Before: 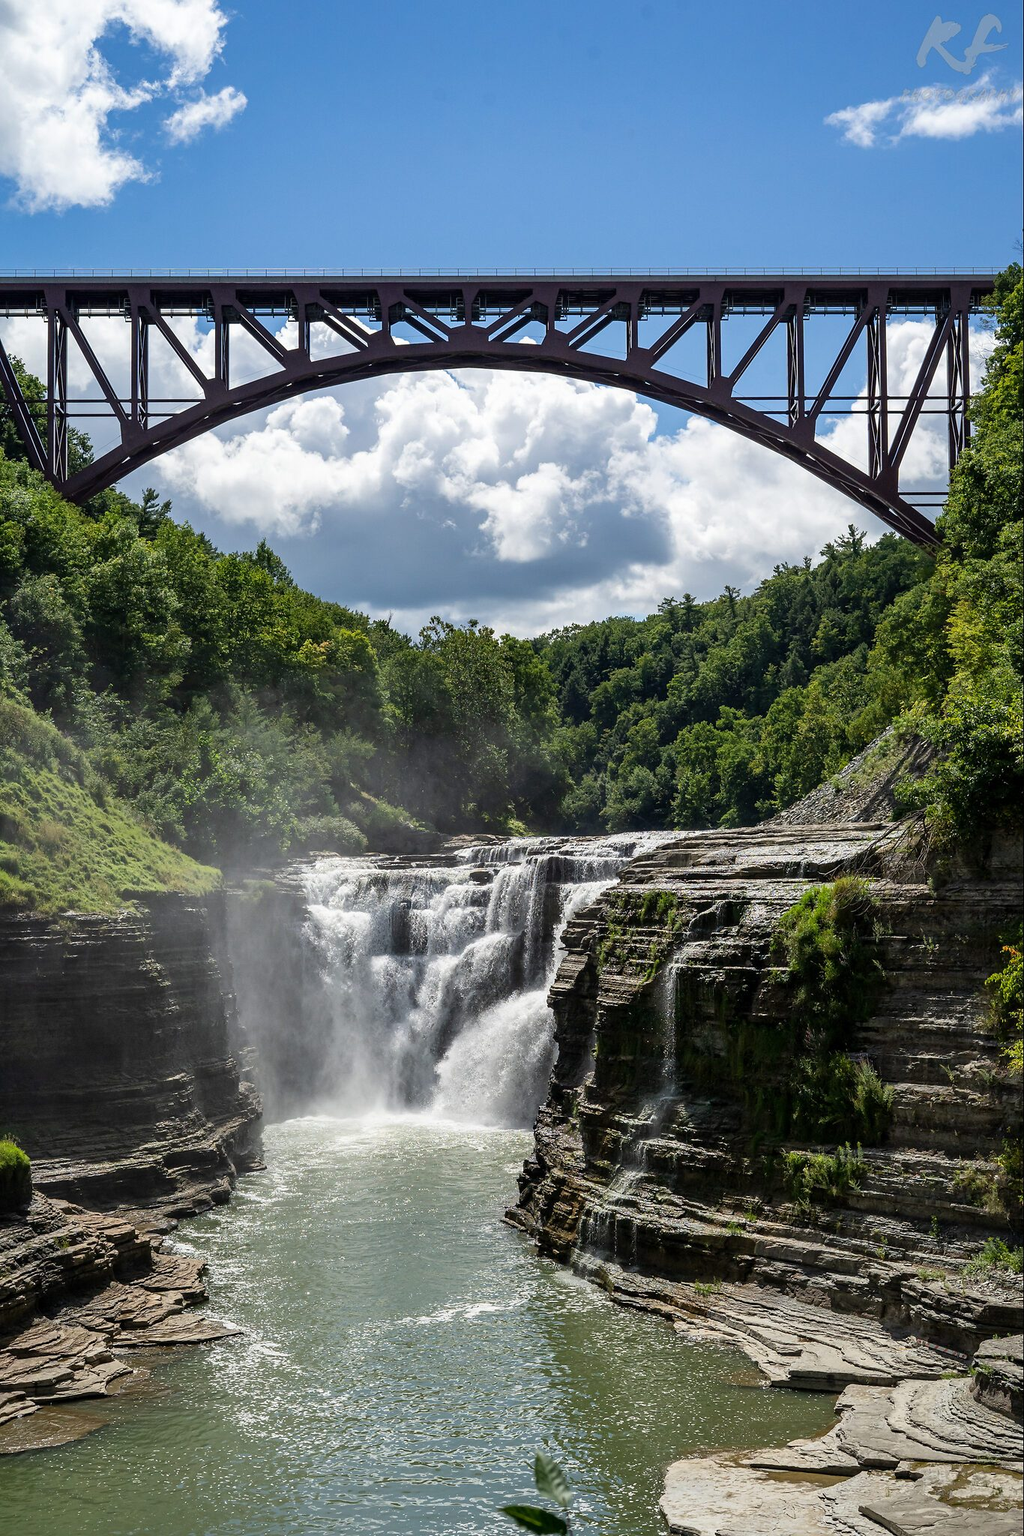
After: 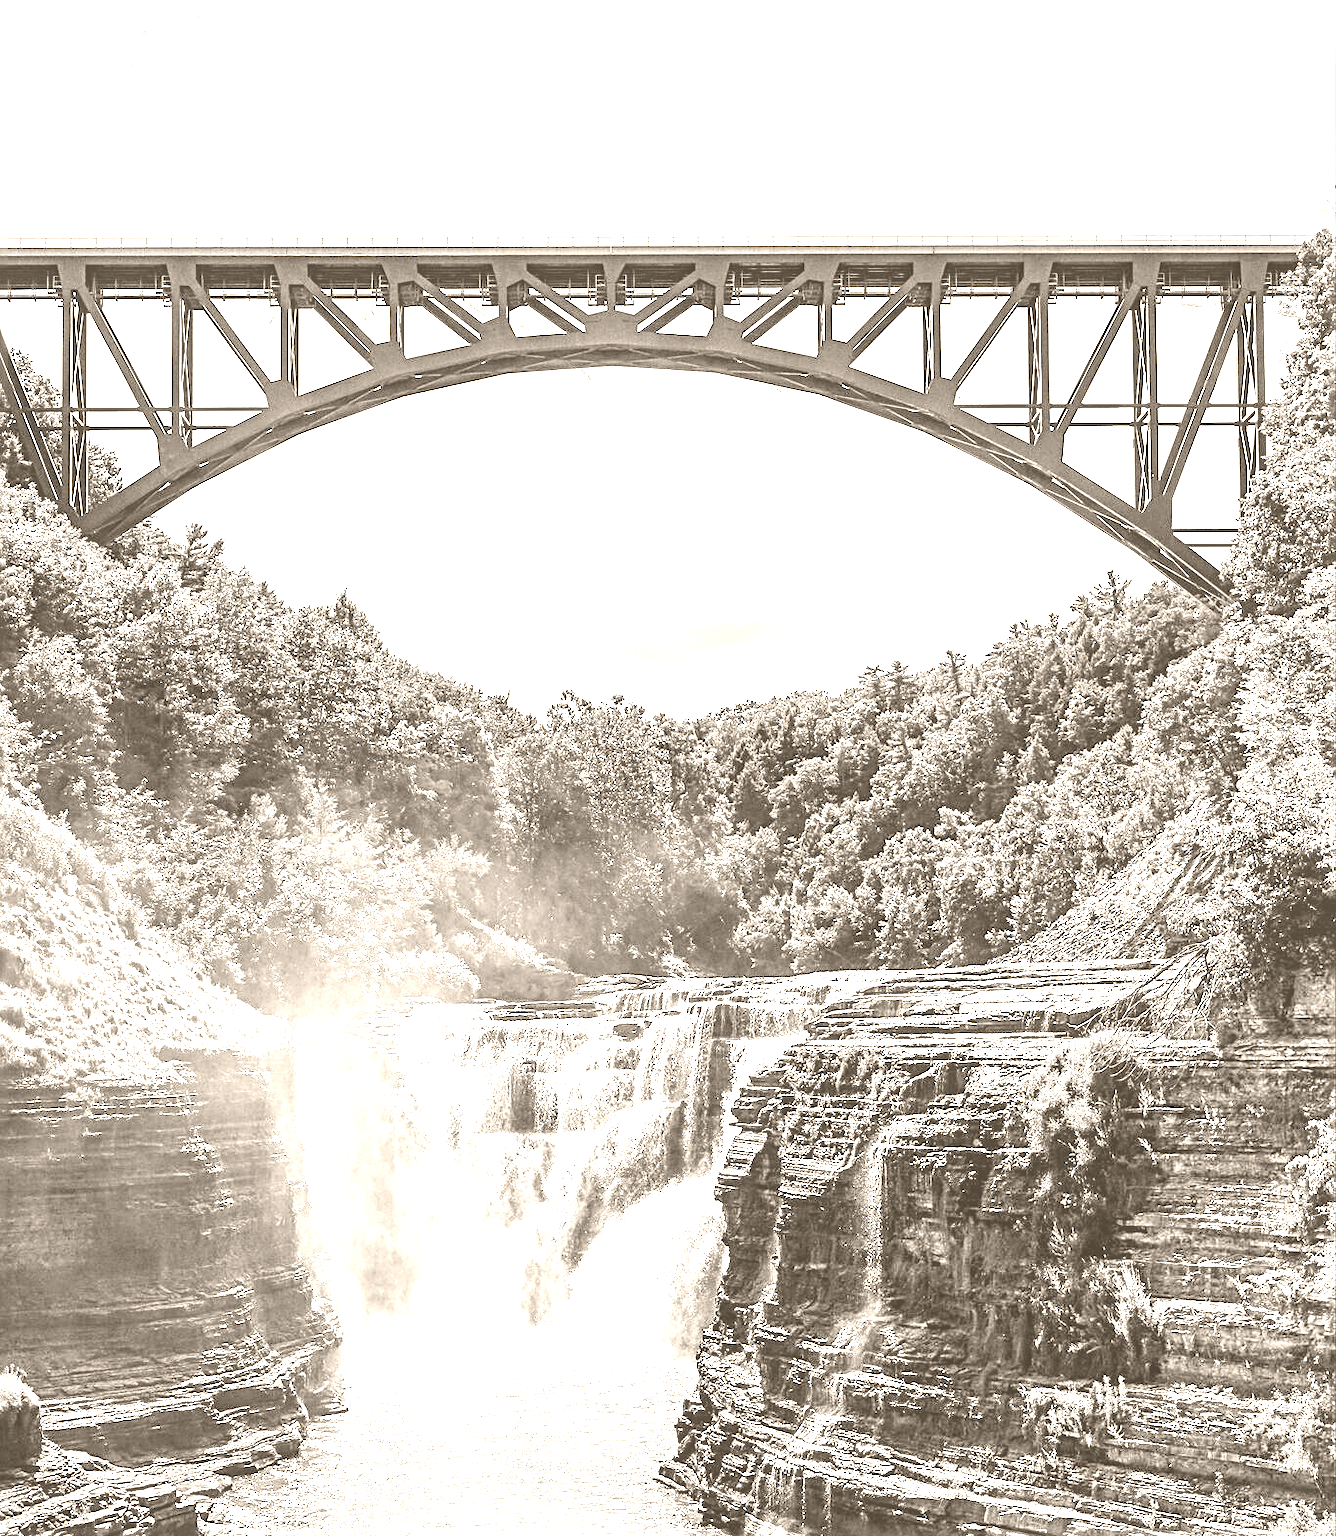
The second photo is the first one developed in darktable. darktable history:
crop: top 5.667%, bottom 17.637%
exposure: exposure 1.15 EV, compensate highlight preservation false
shadows and highlights: radius 110.86, shadows 51.09, white point adjustment 9.16, highlights -4.17, highlights color adjustment 32.2%, soften with gaussian
tone curve: curves: ch0 [(0, 0) (0.822, 0.825) (0.994, 0.955)]; ch1 [(0, 0) (0.226, 0.261) (0.383, 0.397) (0.46, 0.46) (0.498, 0.479) (0.524, 0.523) (0.578, 0.575) (1, 1)]; ch2 [(0, 0) (0.438, 0.456) (0.5, 0.498) (0.547, 0.515) (0.597, 0.58) (0.629, 0.603) (1, 1)], color space Lab, independent channels, preserve colors none
colorize: hue 34.49°, saturation 35.33%, source mix 100%, version 1
local contrast: on, module defaults
sharpen: radius 3.119
